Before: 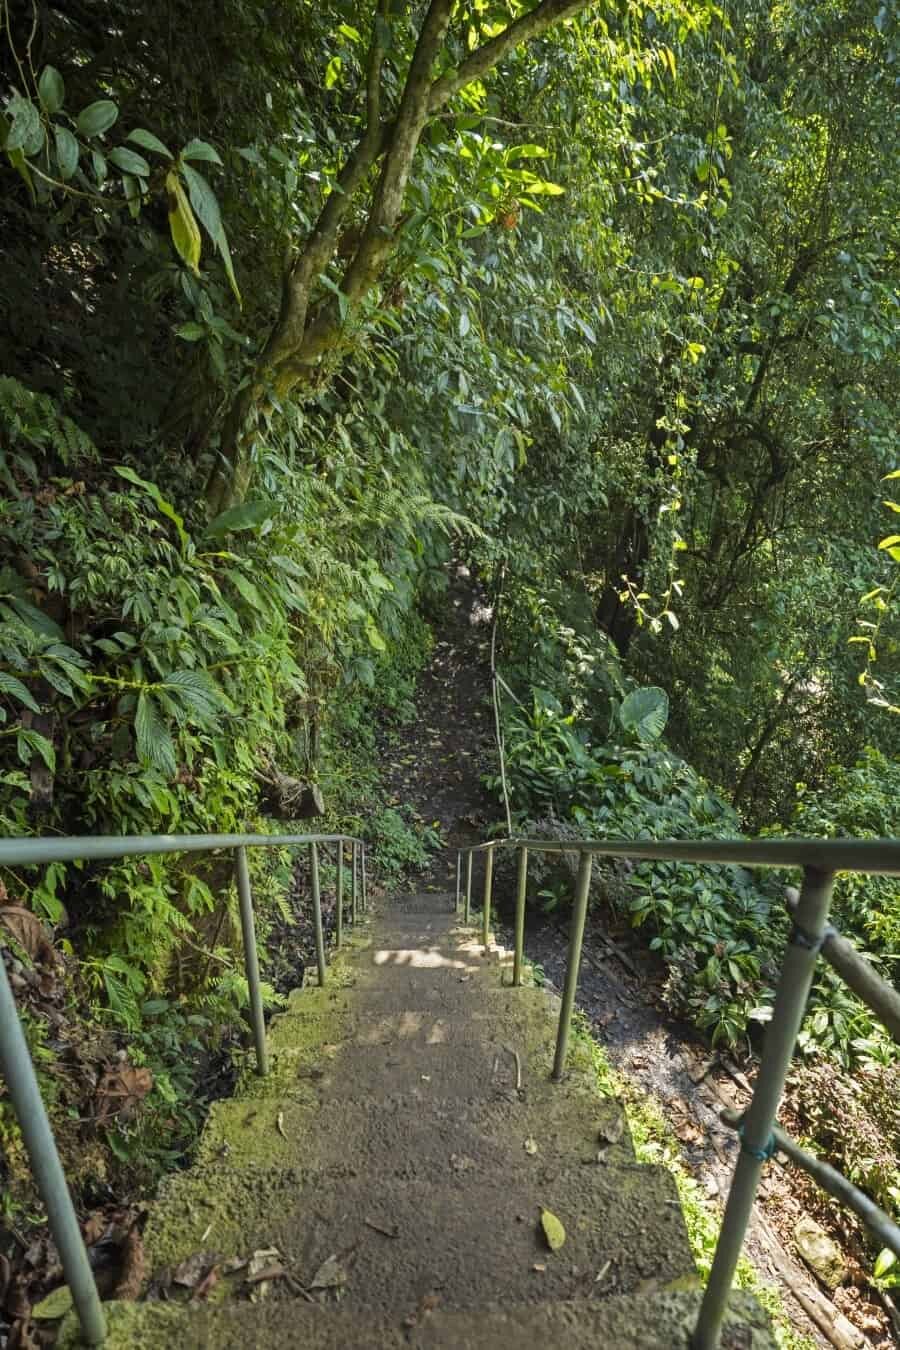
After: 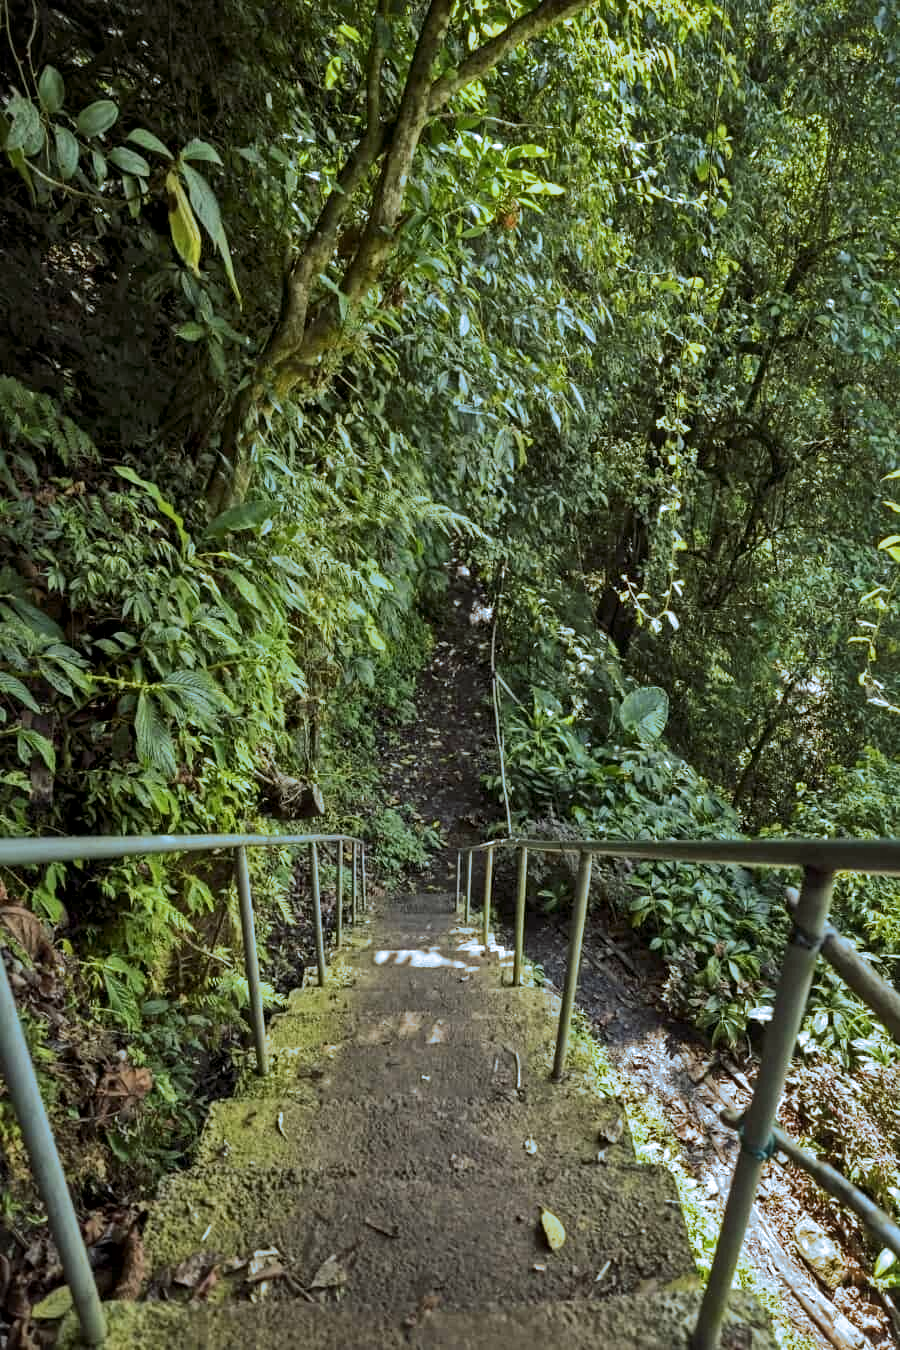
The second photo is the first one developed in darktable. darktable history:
local contrast: mode bilateral grid, contrast 25, coarseness 47, detail 151%, midtone range 0.2
split-toning: shadows › hue 351.18°, shadows › saturation 0.86, highlights › hue 218.82°, highlights › saturation 0.73, balance -19.167
